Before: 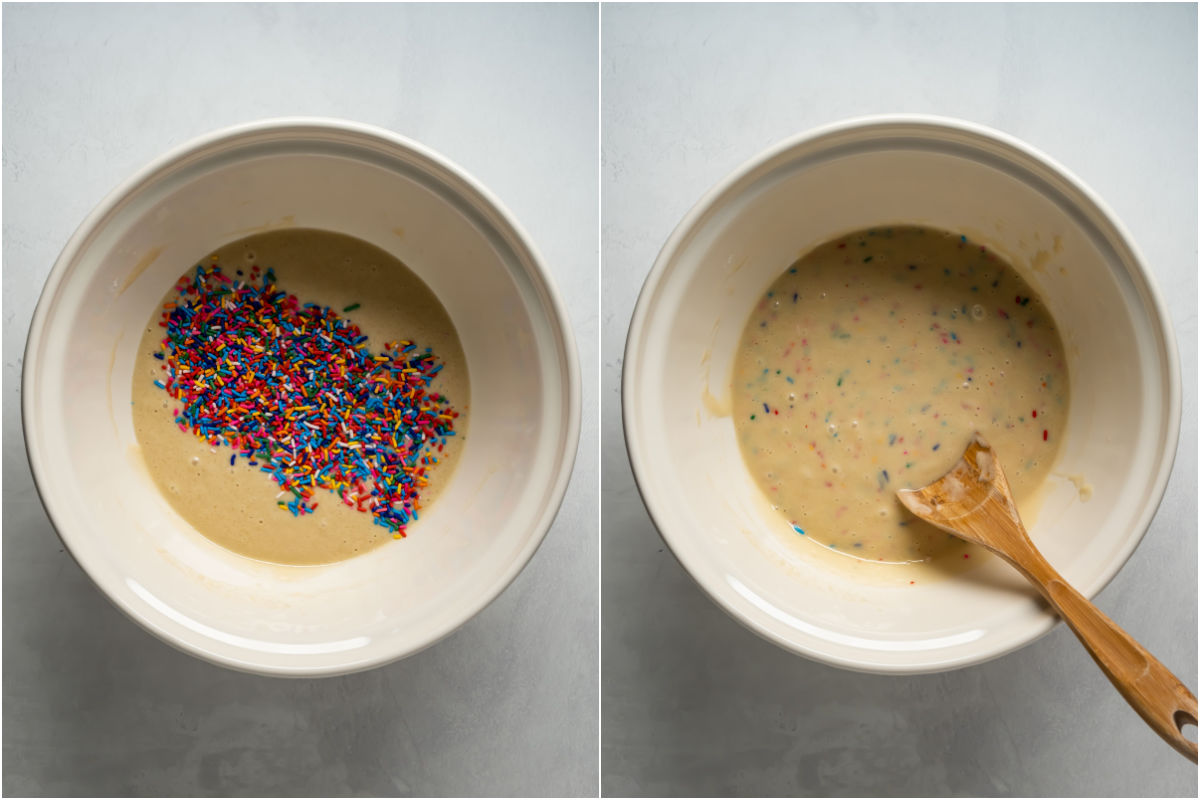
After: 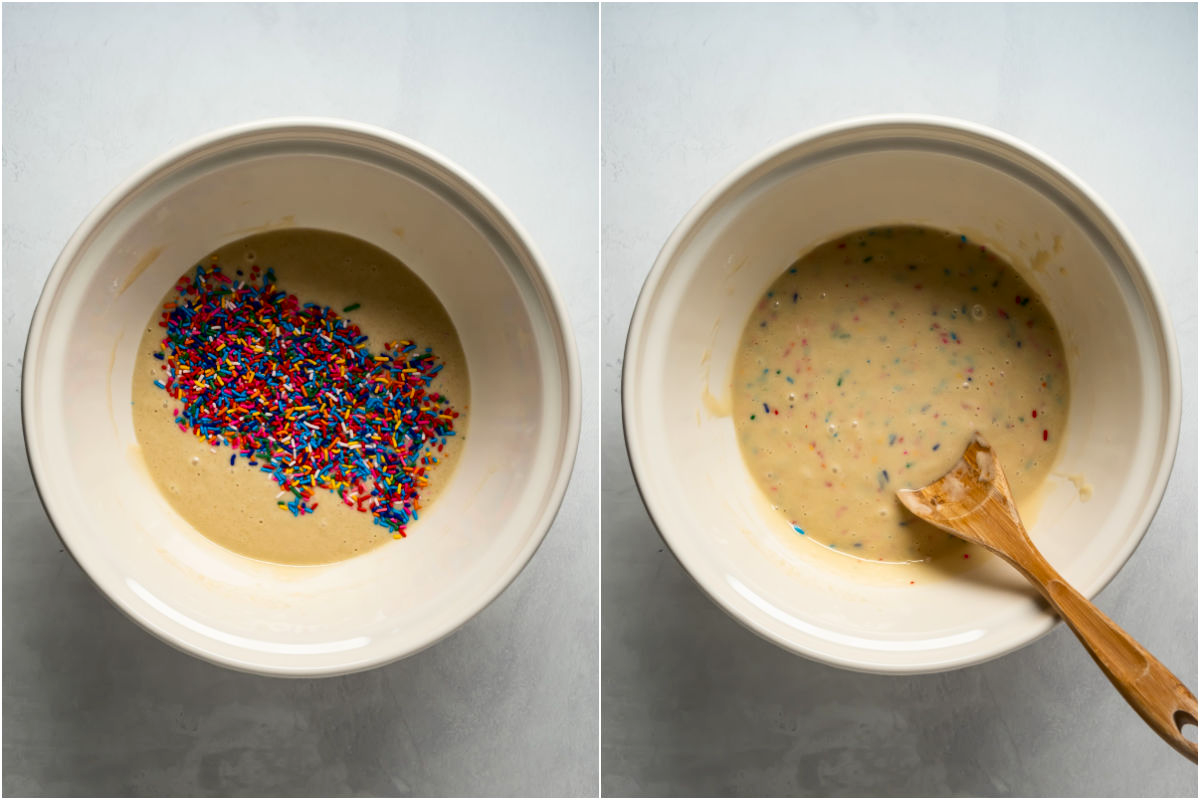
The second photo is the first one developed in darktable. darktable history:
contrast brightness saturation: contrast 0.154, brightness -0.013, saturation 0.095
